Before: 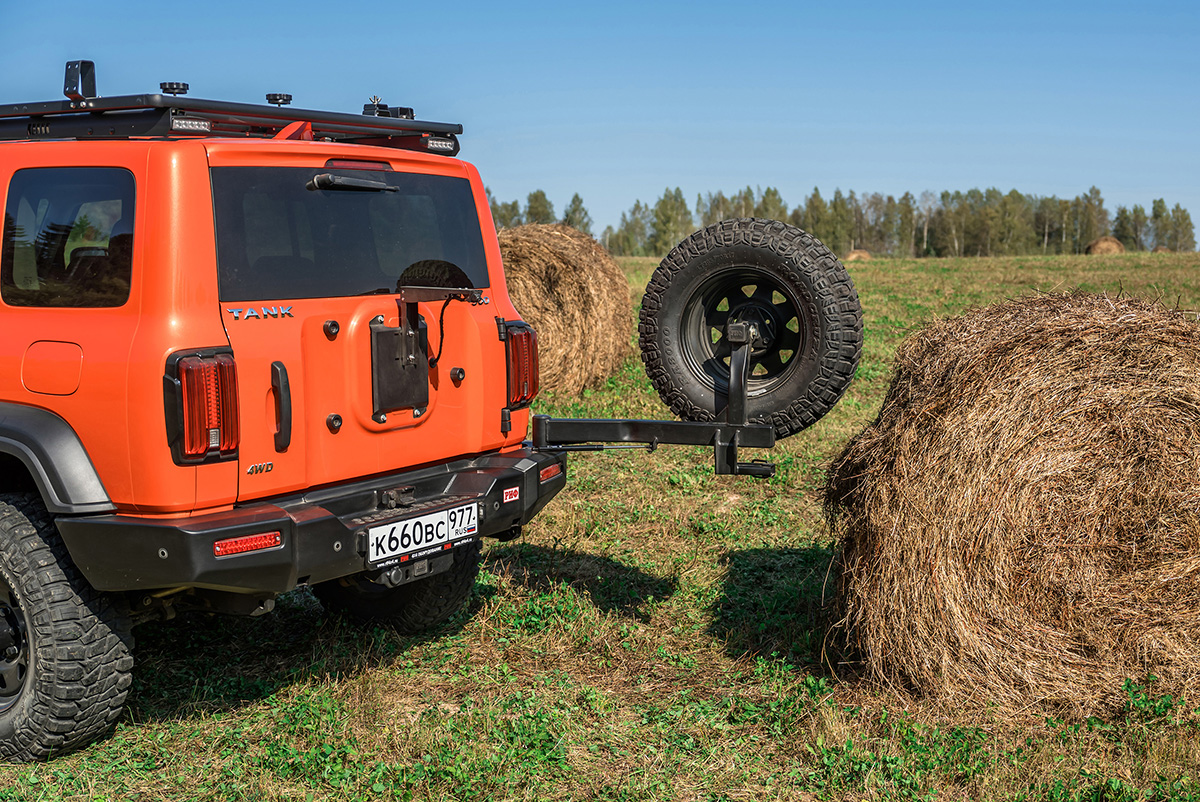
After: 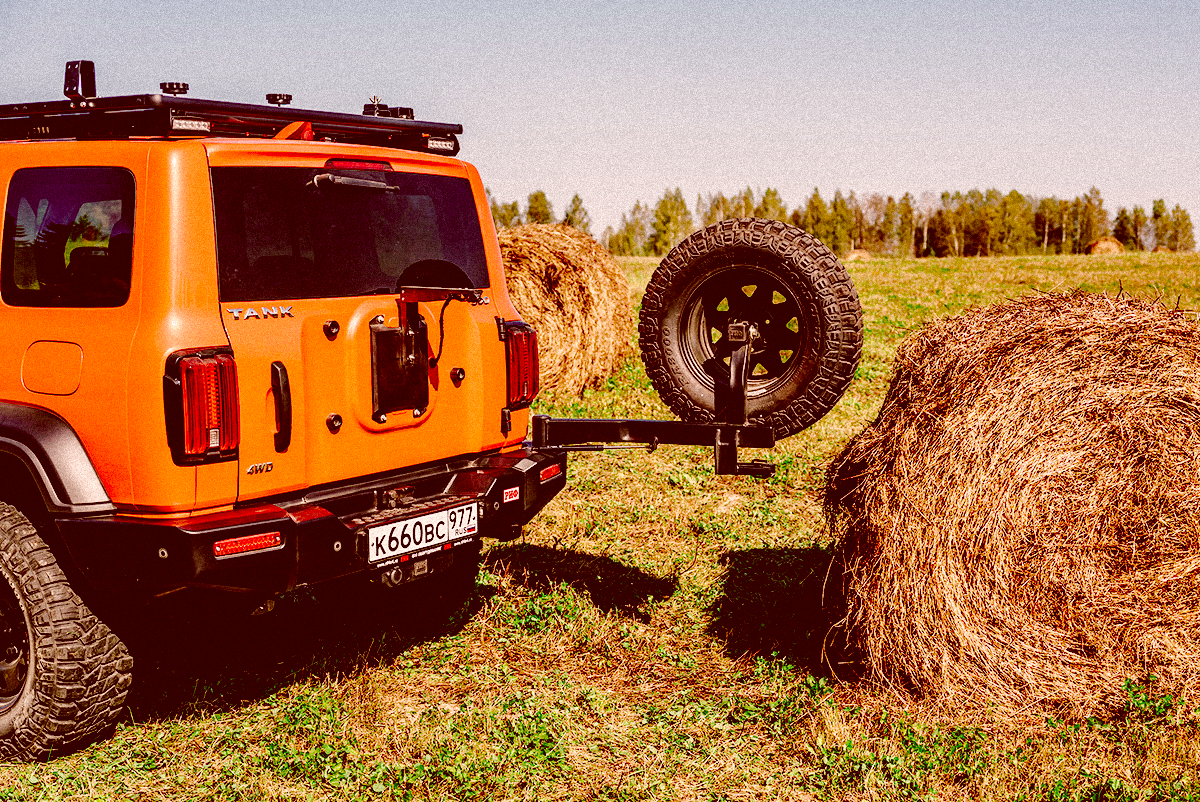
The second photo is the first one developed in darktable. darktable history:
color correction: highlights a* 9.03, highlights b* 8.71, shadows a* 40, shadows b* 40, saturation 0.8
color balance rgb: perceptual saturation grading › global saturation 20%, perceptual saturation grading › highlights -25%, perceptual saturation grading › shadows 25%
grain: strength 35%, mid-tones bias 0%
tone curve: curves: ch0 [(0, 0) (0.003, 0.002) (0.011, 0.009) (0.025, 0.02) (0.044, 0.035) (0.069, 0.055) (0.1, 0.08) (0.136, 0.109) (0.177, 0.142) (0.224, 0.179) (0.277, 0.222) (0.335, 0.268) (0.399, 0.329) (0.468, 0.409) (0.543, 0.495) (0.623, 0.579) (0.709, 0.669) (0.801, 0.767) (0.898, 0.885) (1, 1)], preserve colors none
base curve: curves: ch0 [(0, 0) (0.036, 0.01) (0.123, 0.254) (0.258, 0.504) (0.507, 0.748) (1, 1)], preserve colors none
